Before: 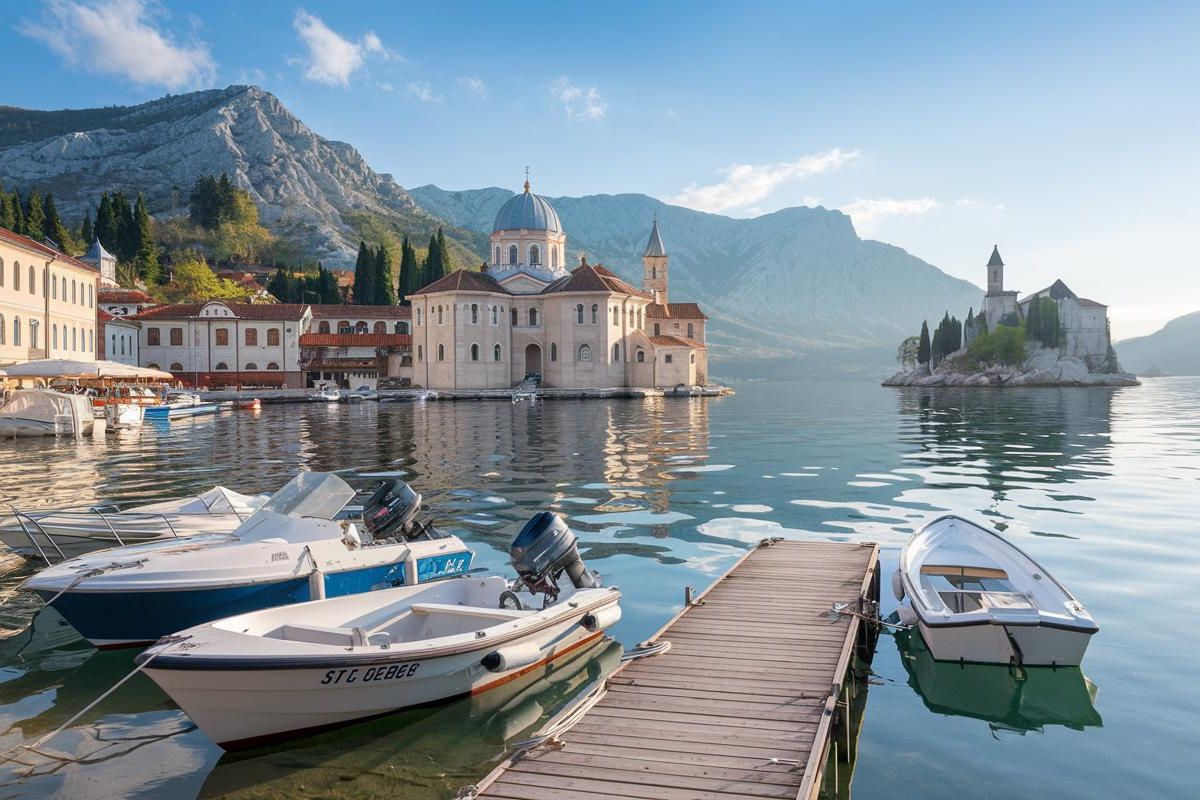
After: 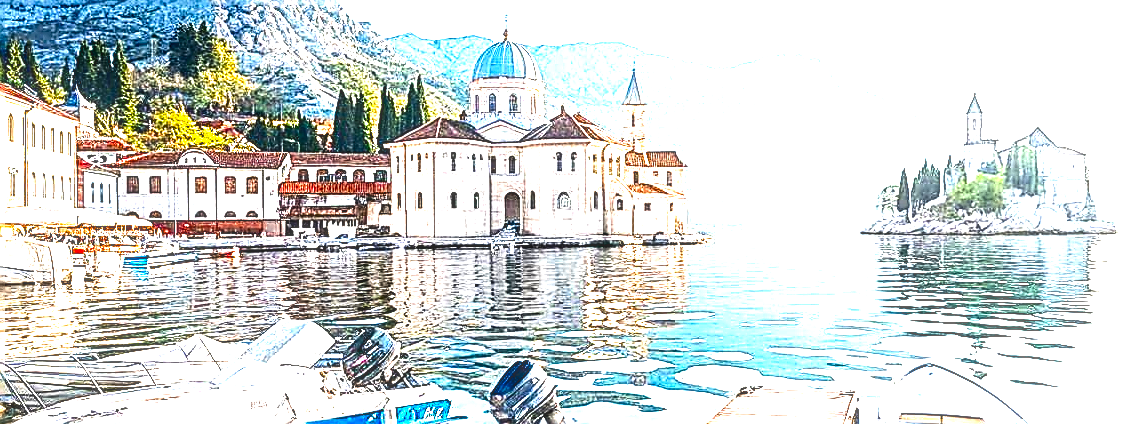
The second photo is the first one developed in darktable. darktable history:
crop: left 1.8%, top 19.022%, right 4.758%, bottom 27.889%
color correction: highlights b* 3.03
shadows and highlights: shadows 11.26, white point adjustment 1.33, highlights -1.54, highlights color adjustment 45.85%, soften with gaussian
exposure: exposure 0.998 EV, compensate highlight preservation false
color balance rgb: global offset › luminance 0.219%, global offset › hue 171.23°, perceptual saturation grading › global saturation 29.654%, perceptual brilliance grading › global brilliance 30.102%, perceptual brilliance grading › highlights 49.697%, perceptual brilliance grading › mid-tones 50.434%, perceptual brilliance grading › shadows -22.754%, saturation formula JzAzBz (2021)
local contrast: detail 142%
contrast brightness saturation: contrast 0.099, brightness -0.272, saturation 0.143
sharpen: amount 1.992
